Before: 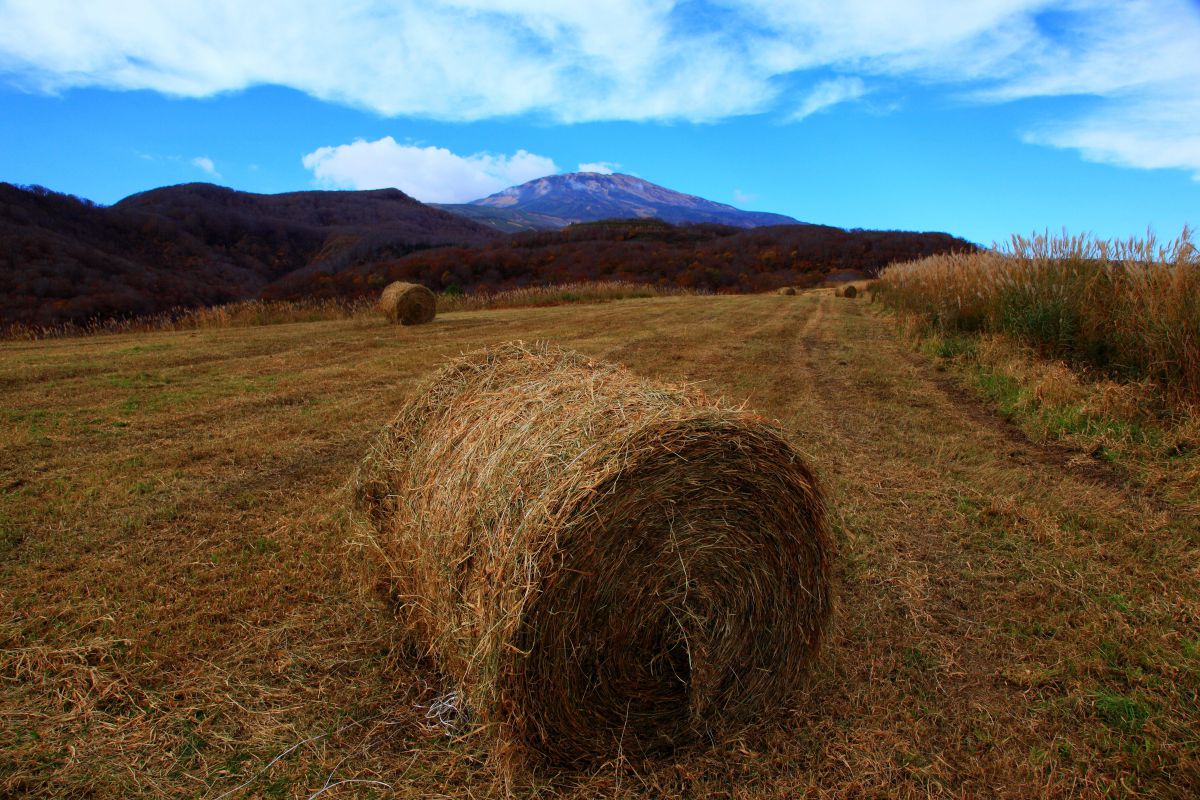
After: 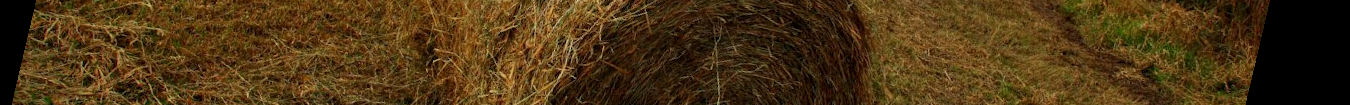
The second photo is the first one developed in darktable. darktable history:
crop and rotate: top 59.084%, bottom 30.916%
rotate and perspective: rotation 13.27°, automatic cropping off
color correction: highlights a* -5.94, highlights b* 11.19
local contrast: highlights 100%, shadows 100%, detail 120%, midtone range 0.2
